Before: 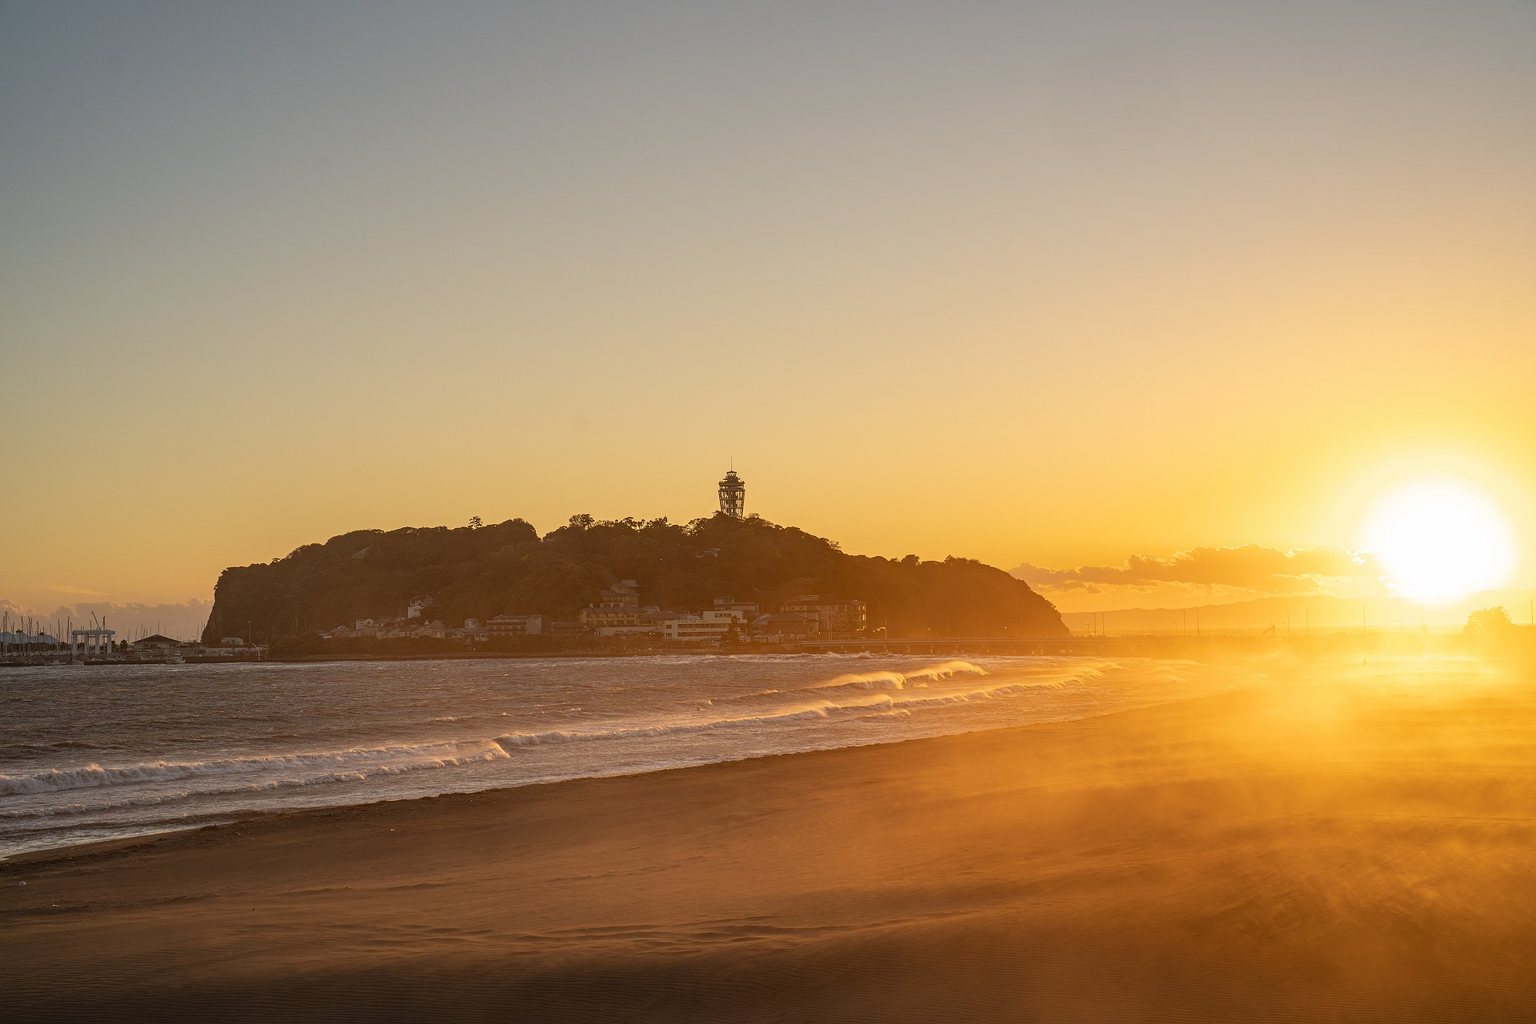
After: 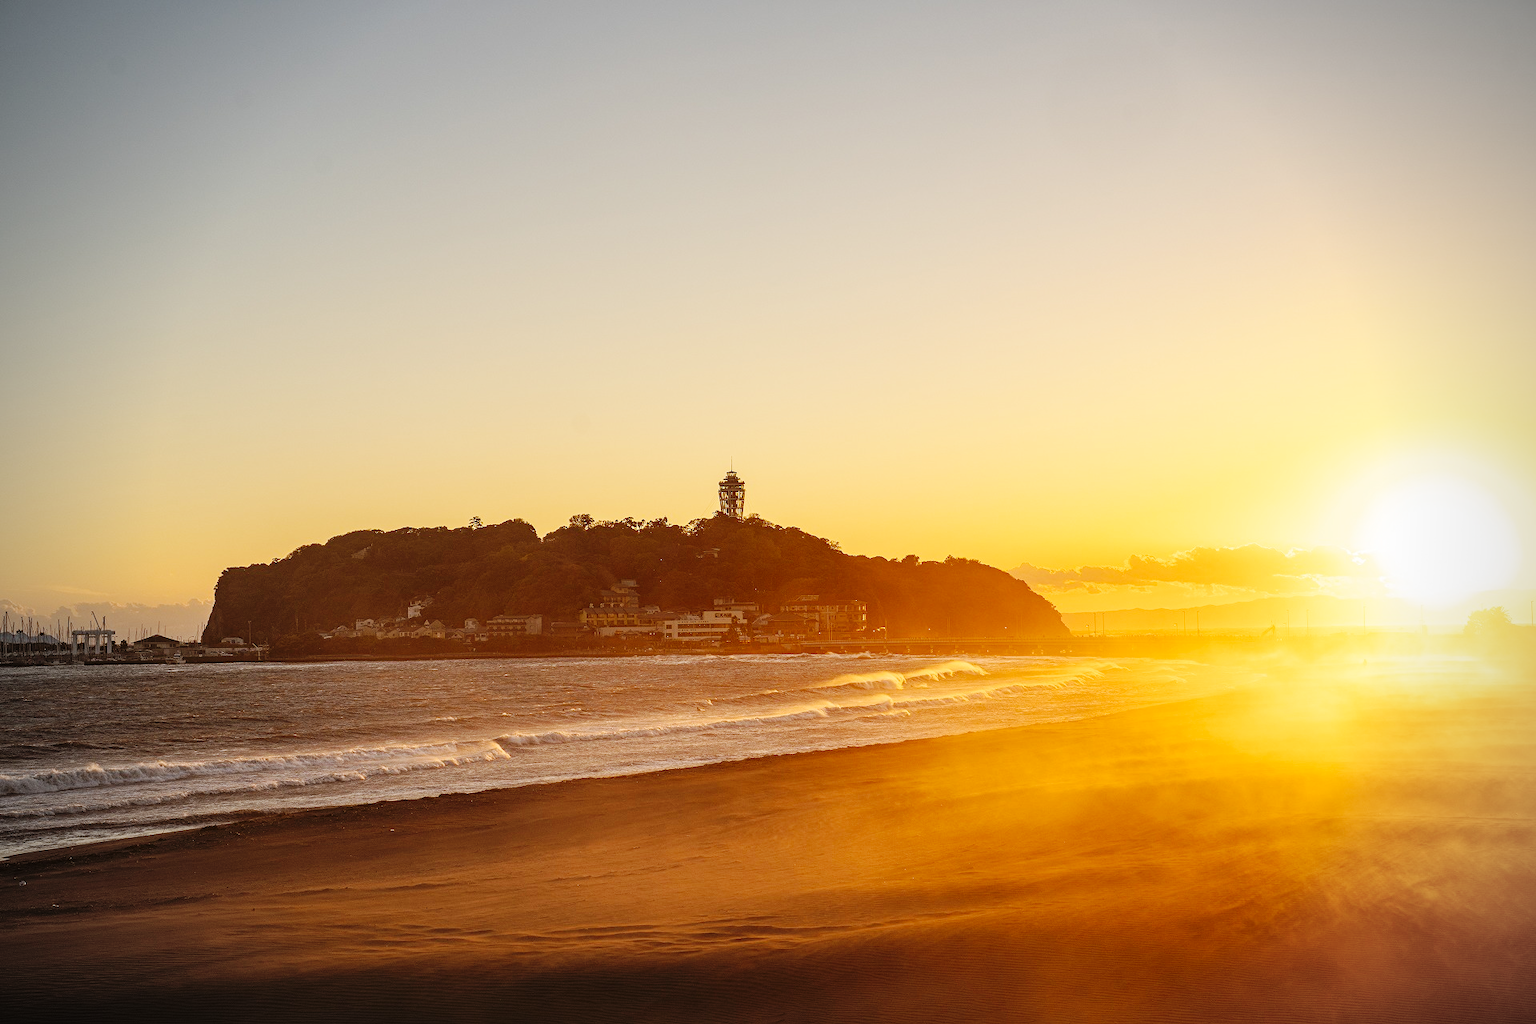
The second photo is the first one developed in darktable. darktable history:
vignetting: on, module defaults
base curve: curves: ch0 [(0, 0) (0.036, 0.025) (0.121, 0.166) (0.206, 0.329) (0.605, 0.79) (1, 1)], preserve colors none
